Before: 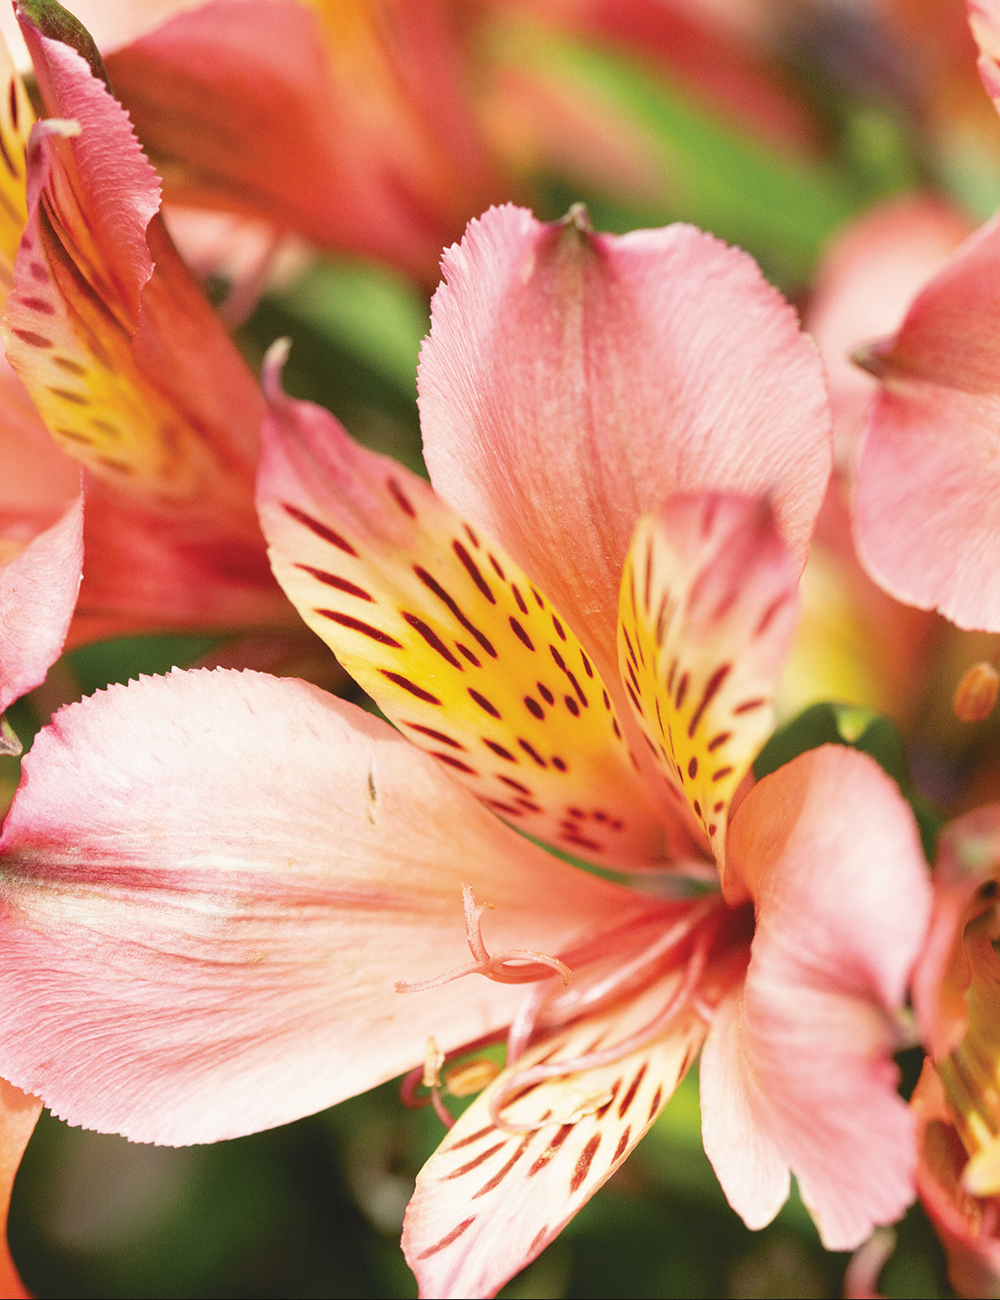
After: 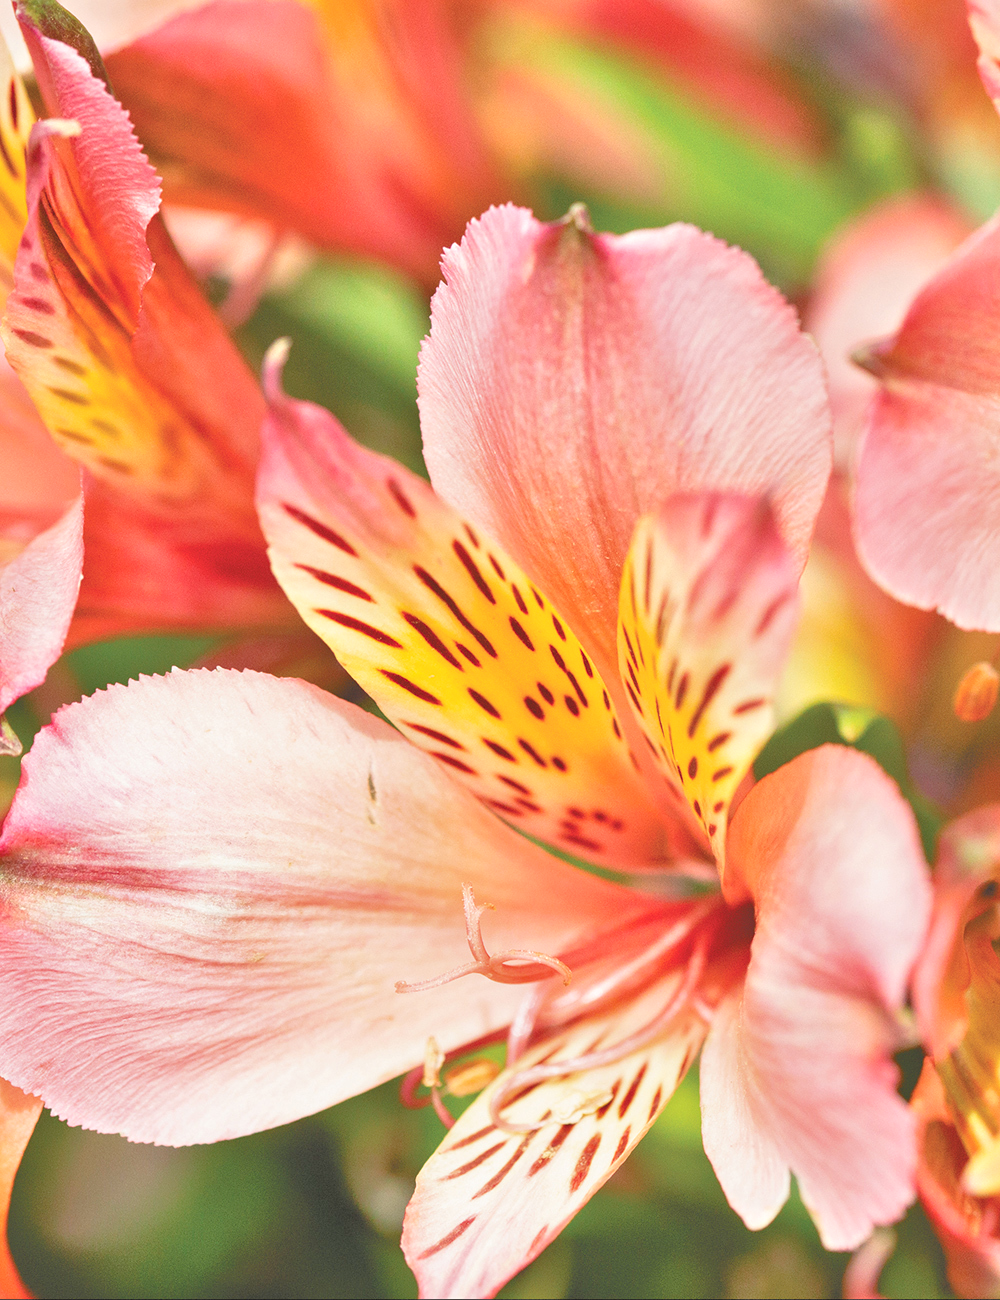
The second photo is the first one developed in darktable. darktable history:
tone equalizer: -8 EV 1.99 EV, -7 EV 1.99 EV, -6 EV 1.96 EV, -5 EV 1.99 EV, -4 EV 1.98 EV, -3 EV 1.49 EV, -2 EV 0.98 EV, -1 EV 0.51 EV
